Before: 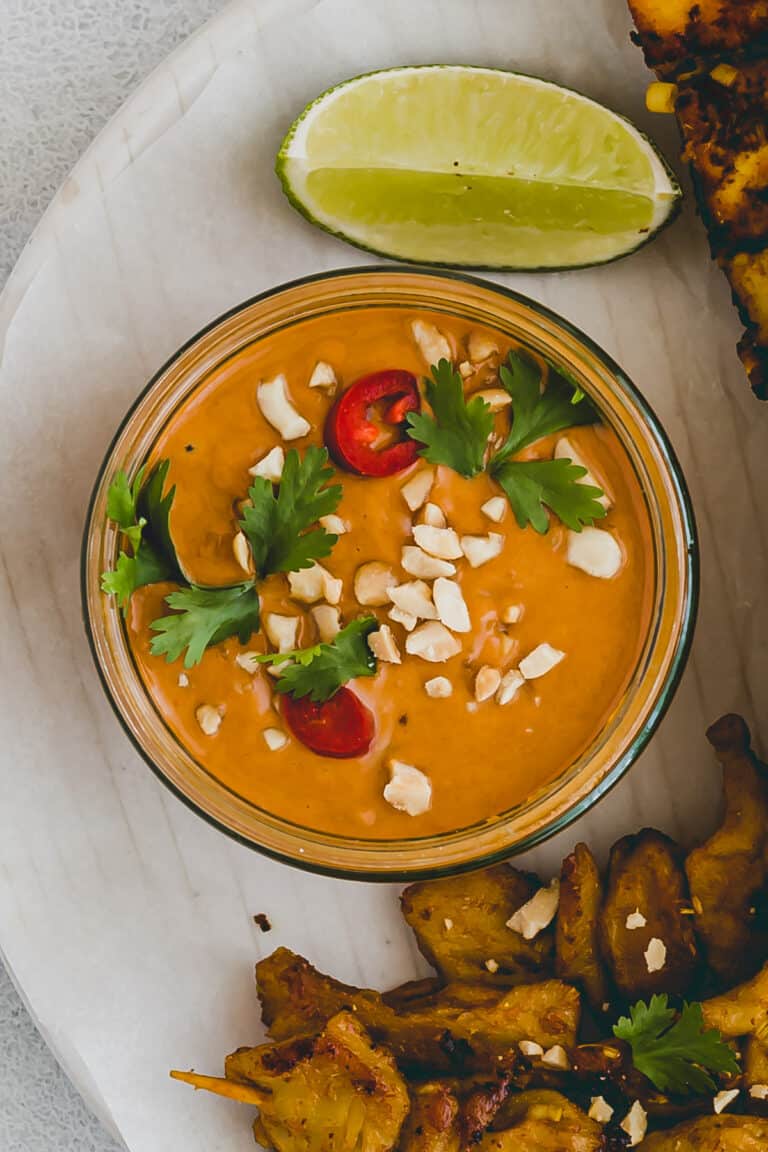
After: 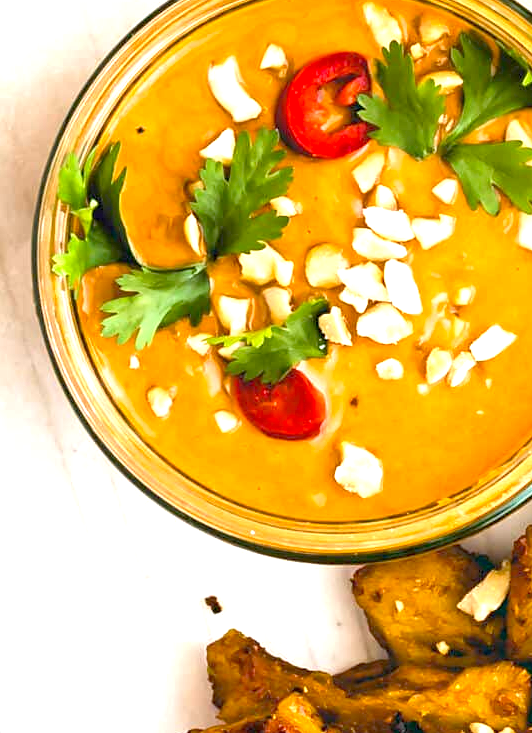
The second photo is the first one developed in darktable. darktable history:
exposure: black level correction 0.009, exposure 1.425 EV, compensate highlight preservation false
crop: left 6.488%, top 27.668%, right 24.183%, bottom 8.656%
